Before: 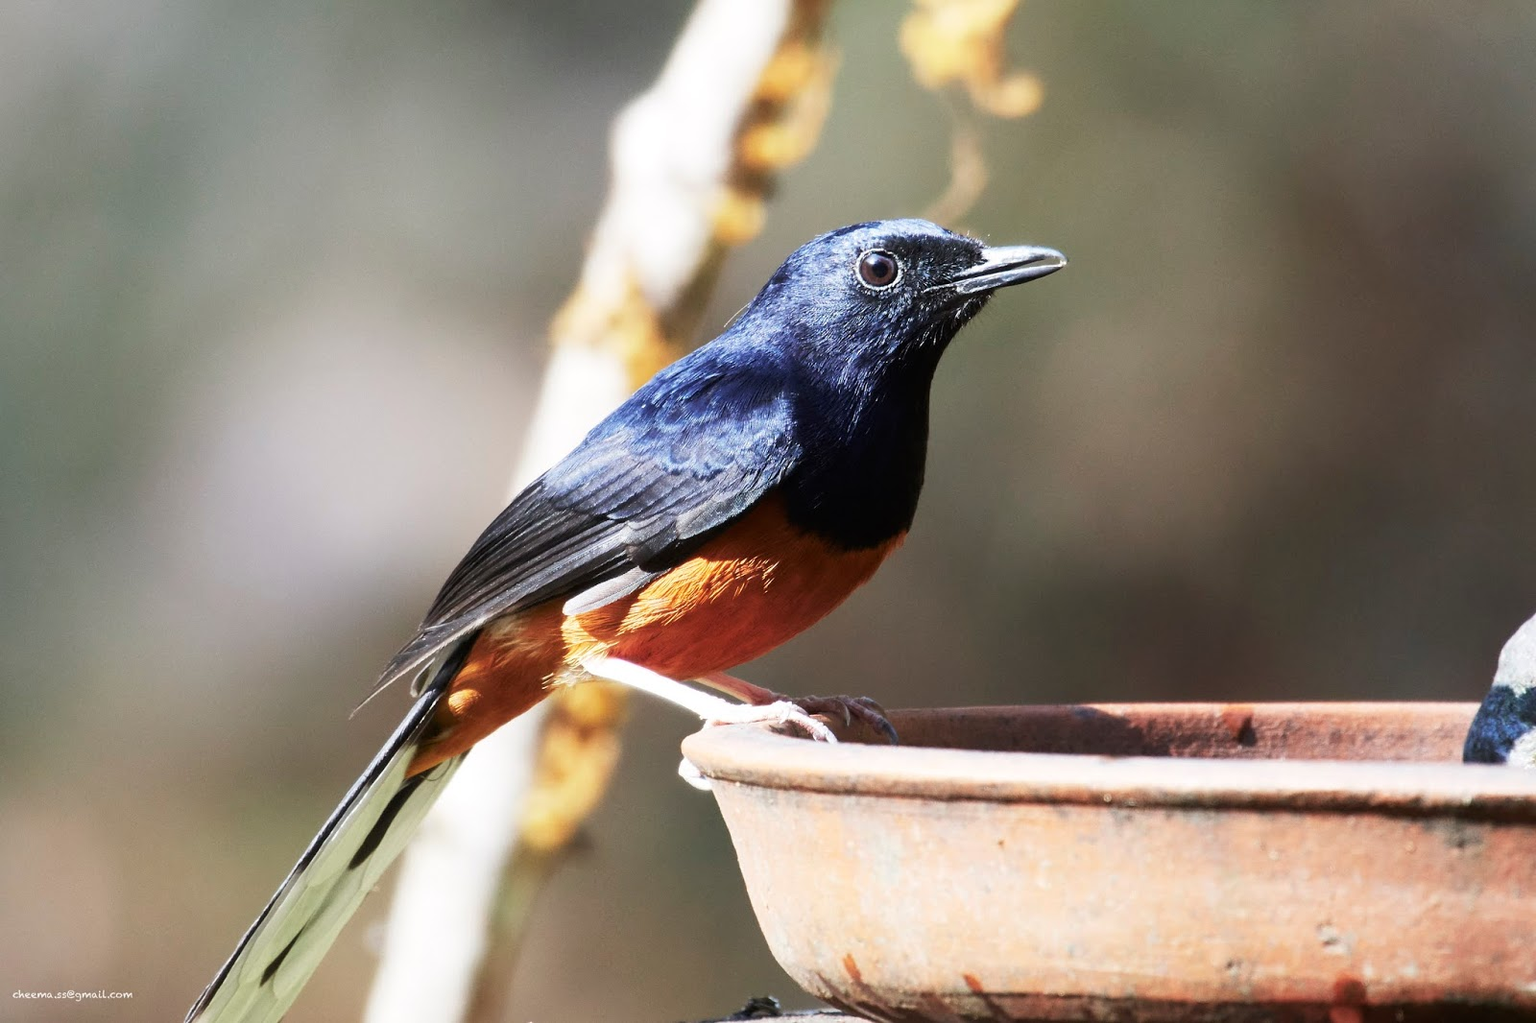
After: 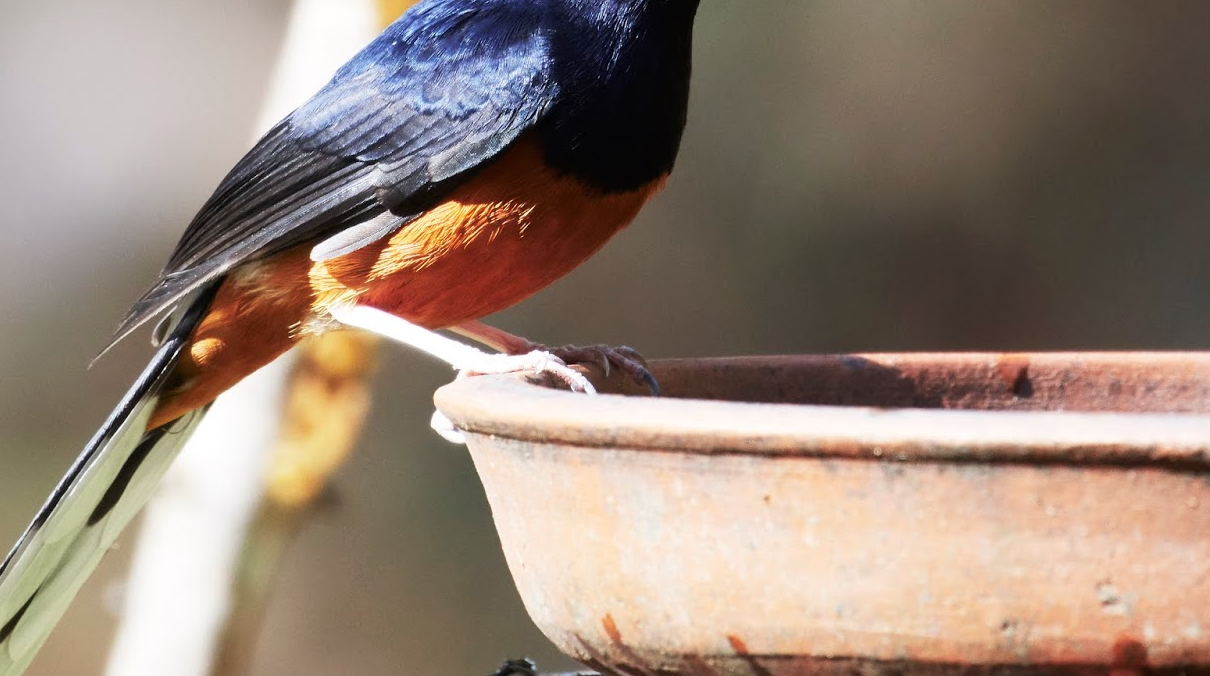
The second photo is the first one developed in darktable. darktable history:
crop and rotate: left 17.293%, top 35.704%, right 7.036%, bottom 0.788%
